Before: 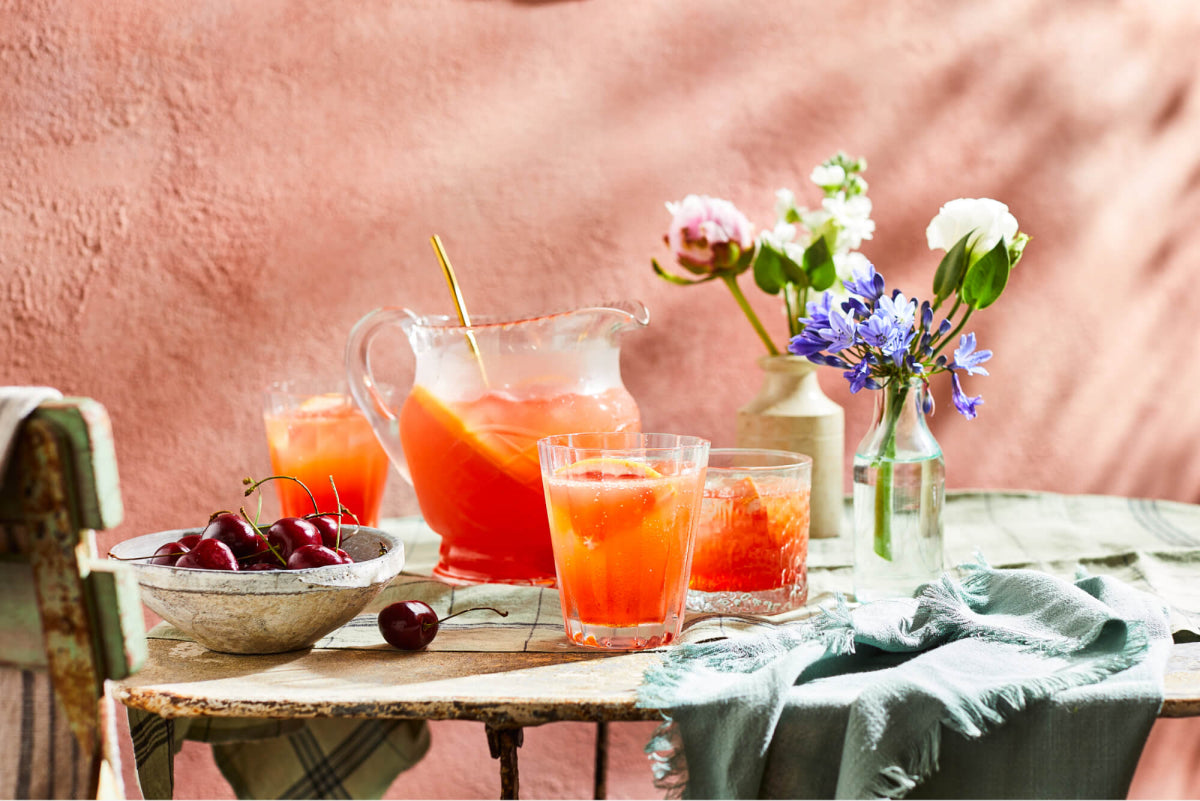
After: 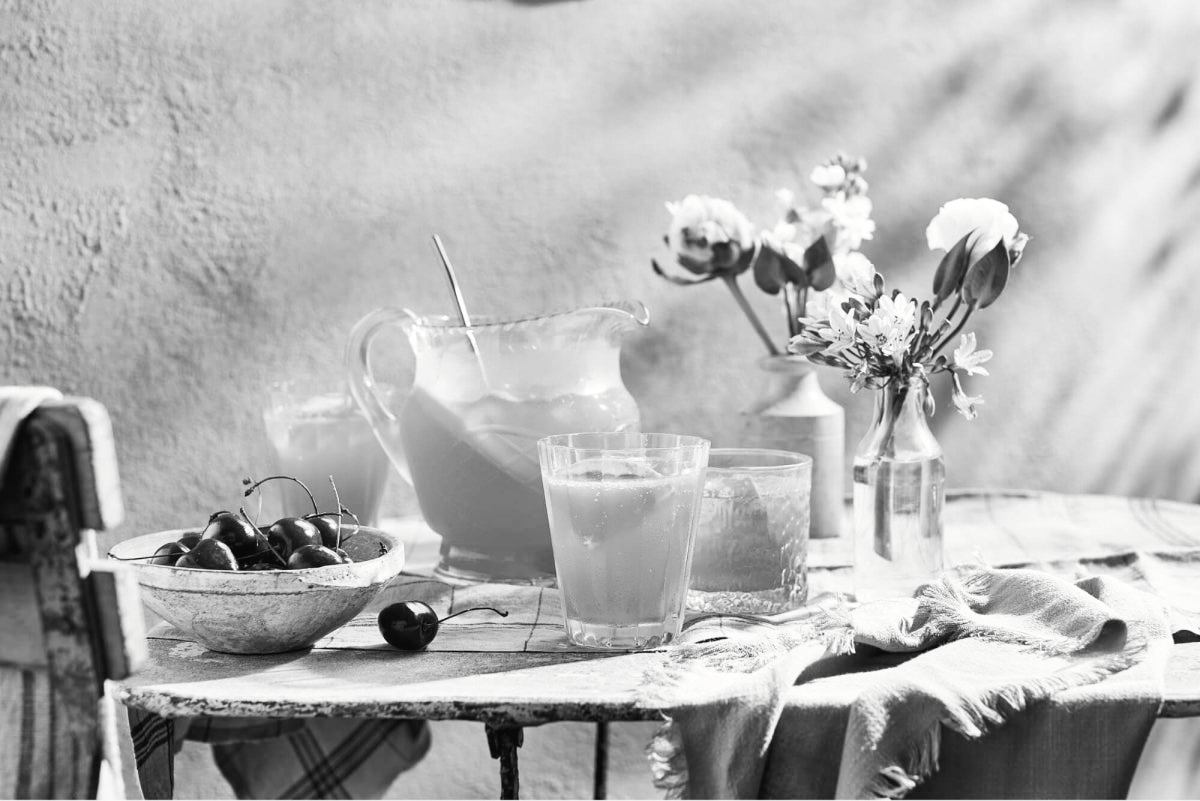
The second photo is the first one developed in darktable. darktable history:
tone curve: curves: ch0 [(0, 0) (0.003, 0.019) (0.011, 0.022) (0.025, 0.025) (0.044, 0.04) (0.069, 0.069) (0.1, 0.108) (0.136, 0.152) (0.177, 0.199) (0.224, 0.26) (0.277, 0.321) (0.335, 0.392) (0.399, 0.472) (0.468, 0.547) (0.543, 0.624) (0.623, 0.713) (0.709, 0.786) (0.801, 0.865) (0.898, 0.939) (1, 1)], preserve colors none
color look up table: target L [84.2, 90.94, 84.56, 81.69, 84.56, 61.19, 68.49, 44.41, 42.78, 32.75, 17.37, 3.028, 200.55, 85.98, 72.94, 75.88, 68.49, 76.61, 64.36, 59.79, 50.43, 53.98, 34.45, 31.46, 23.22, 93.05, 87.05, 74.05, 75.52, 78.07, 56.71, 61.7, 85.27, 66.62, 76.98, 37.13, 27.98, 42.1, 18.94, 100, 91.29, 90.94, 84.56, 84.2, 84.56, 69.61, 60.17, 48.04, 48.04], target a [0, -0.001, -0.001, 0, -0.001, 0.001, 0 ×7, -0.001, 0 ×11, -0.002, 0, 0, 0, -0.001, 0, 0.001, -0.002, 0, 0, 0.001, 0, 0.001, 0, -0.097, 0, -0.001, -0.001, 0, -0.001, 0 ×4], target b [0.001, 0.023, 0.002, 0.001, 0.002, -0.004, 0.002, 0.002, 0.002, 0.001, -0.002, 0, 0, 0.002, 0.002, 0.001, 0.002, 0.001, 0.002, 0.002, -0.003, 0.002, 0.001, 0.001, -0.002, 0.024, 0.001, 0.002, 0.002, 0.022, 0.002, -0.004, 0.023, 0.002, 0.001, -0.003, 0.001, -0.003, -0.002, 1.213, 0, 0.023, 0.002, 0.001, 0.002 ×5], num patches 49
